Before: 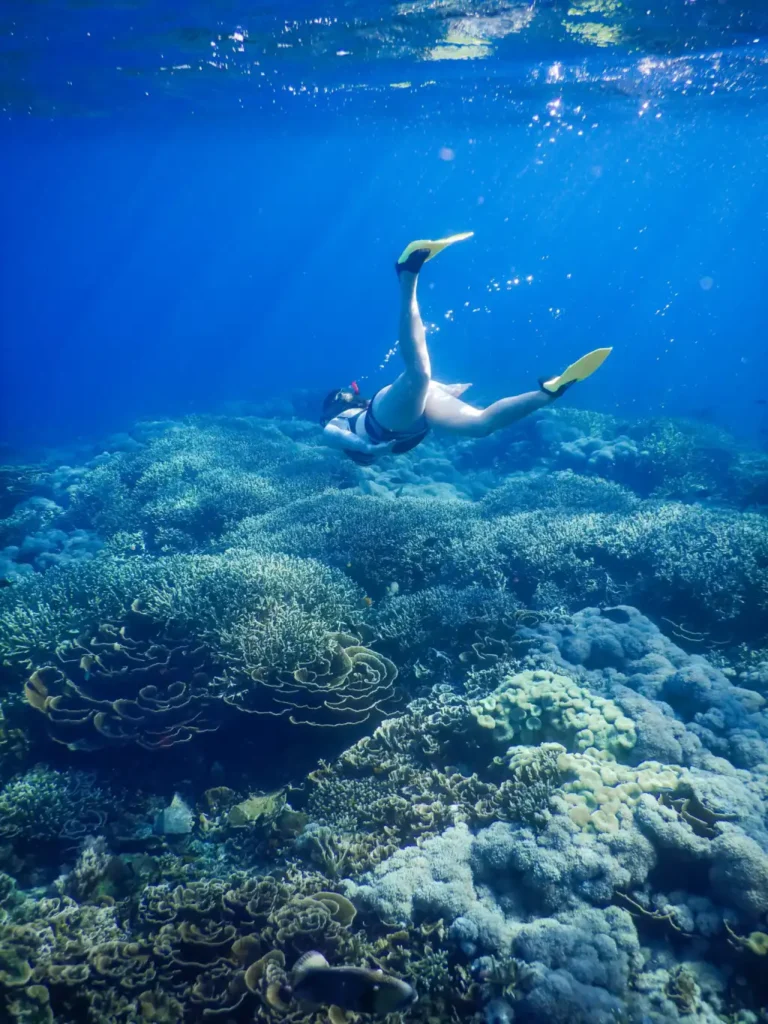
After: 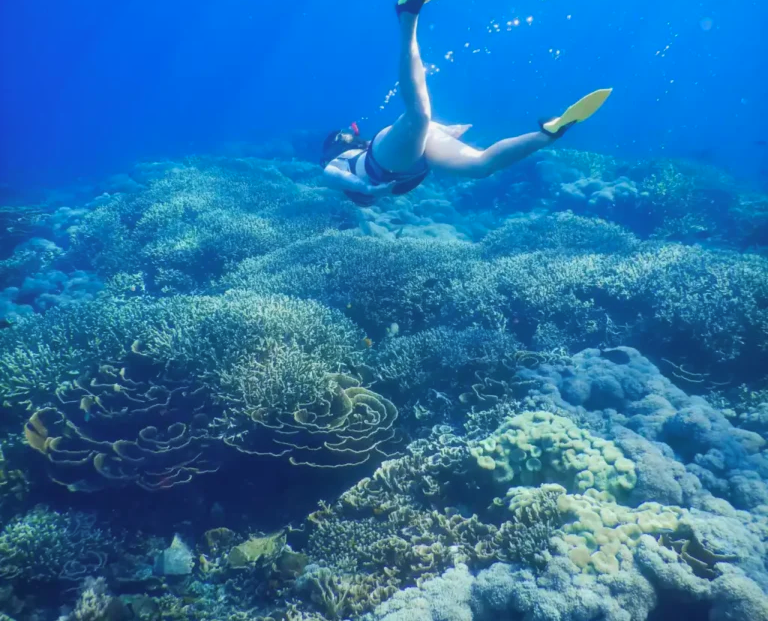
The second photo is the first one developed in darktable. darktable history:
contrast brightness saturation: contrast -0.1, brightness 0.05, saturation 0.08
color balance rgb: global vibrance 1%, saturation formula JzAzBz (2021)
crop and rotate: top 25.357%, bottom 13.942%
contrast equalizer: y [[0.518, 0.517, 0.501, 0.5, 0.5, 0.5], [0.5 ×6], [0.5 ×6], [0 ×6], [0 ×6]]
